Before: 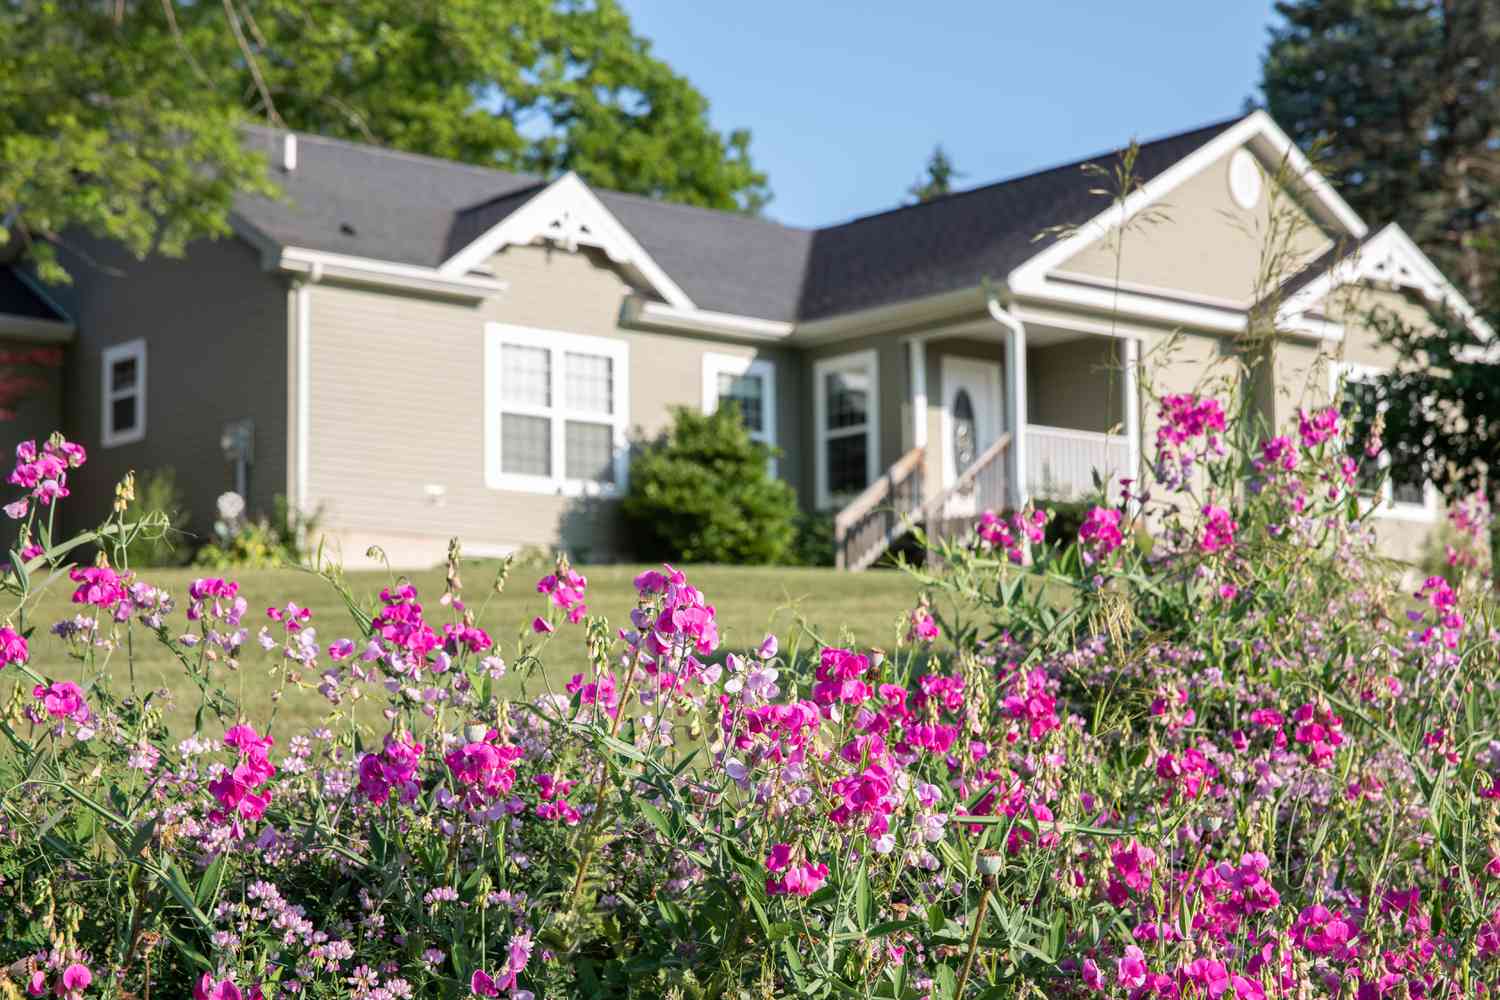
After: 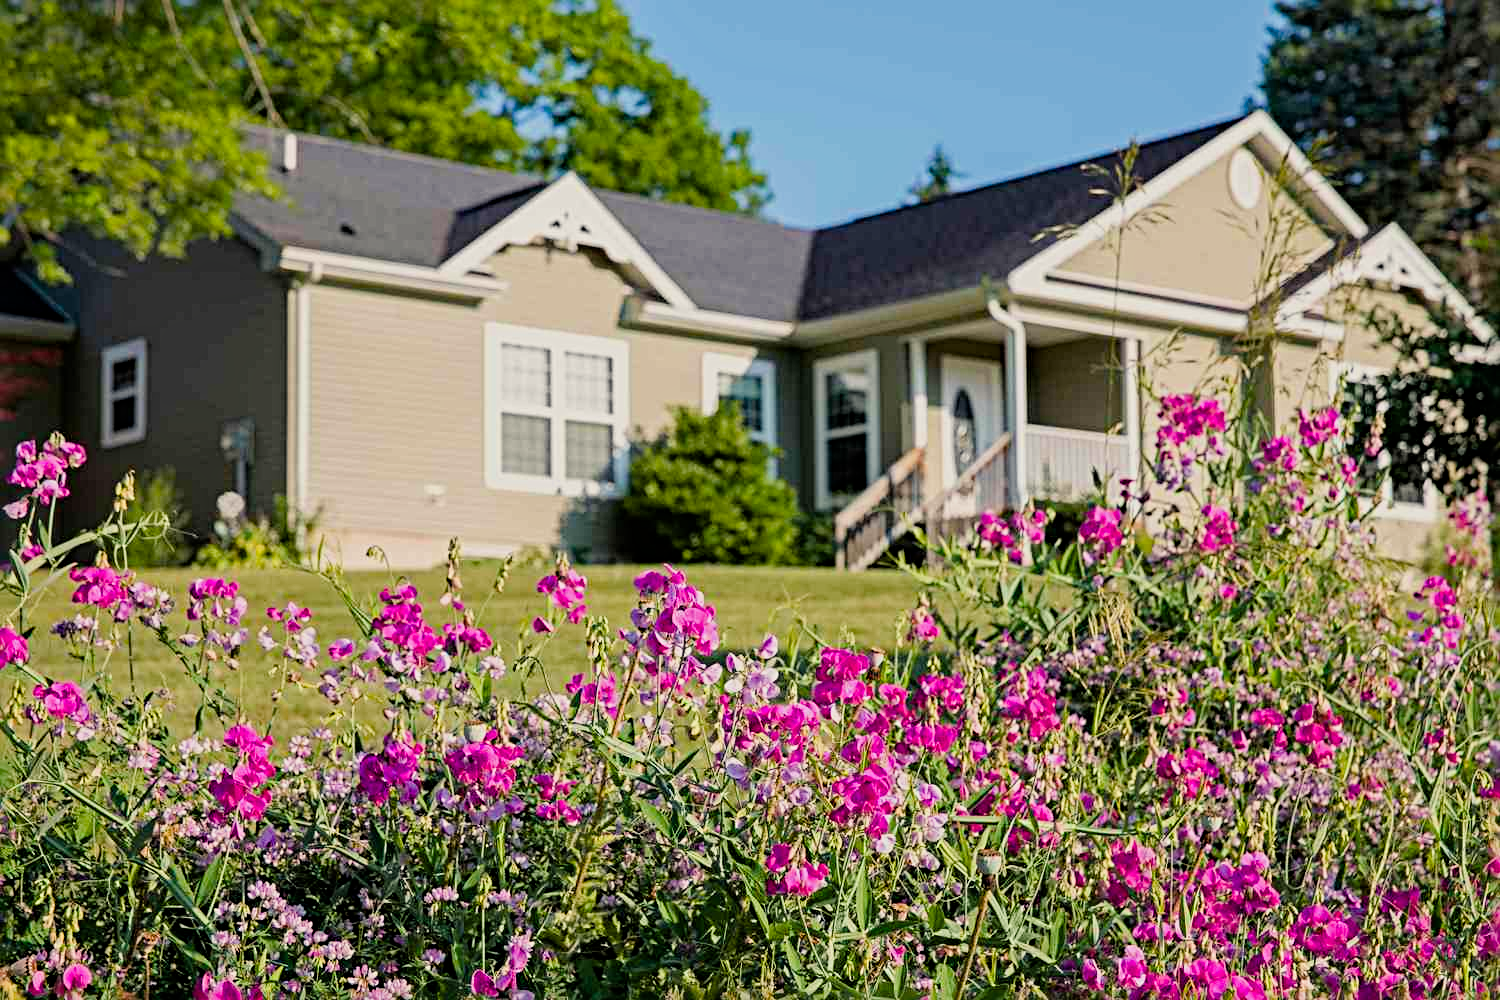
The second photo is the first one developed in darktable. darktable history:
filmic rgb: black relative exposure -8.02 EV, white relative exposure 3.8 EV, hardness 4.35
sharpen: radius 3.948
haze removal: strength 0.278, distance 0.247, compatibility mode true, adaptive false
color balance rgb: highlights gain › chroma 3.012%, highlights gain › hue 78.06°, linear chroma grading › global chroma 24.83%, perceptual saturation grading › global saturation -1.839%, perceptual saturation grading › highlights -7.21%, perceptual saturation grading › mid-tones 7.444%, perceptual saturation grading › shadows 3.666%, global vibrance 9.952%
